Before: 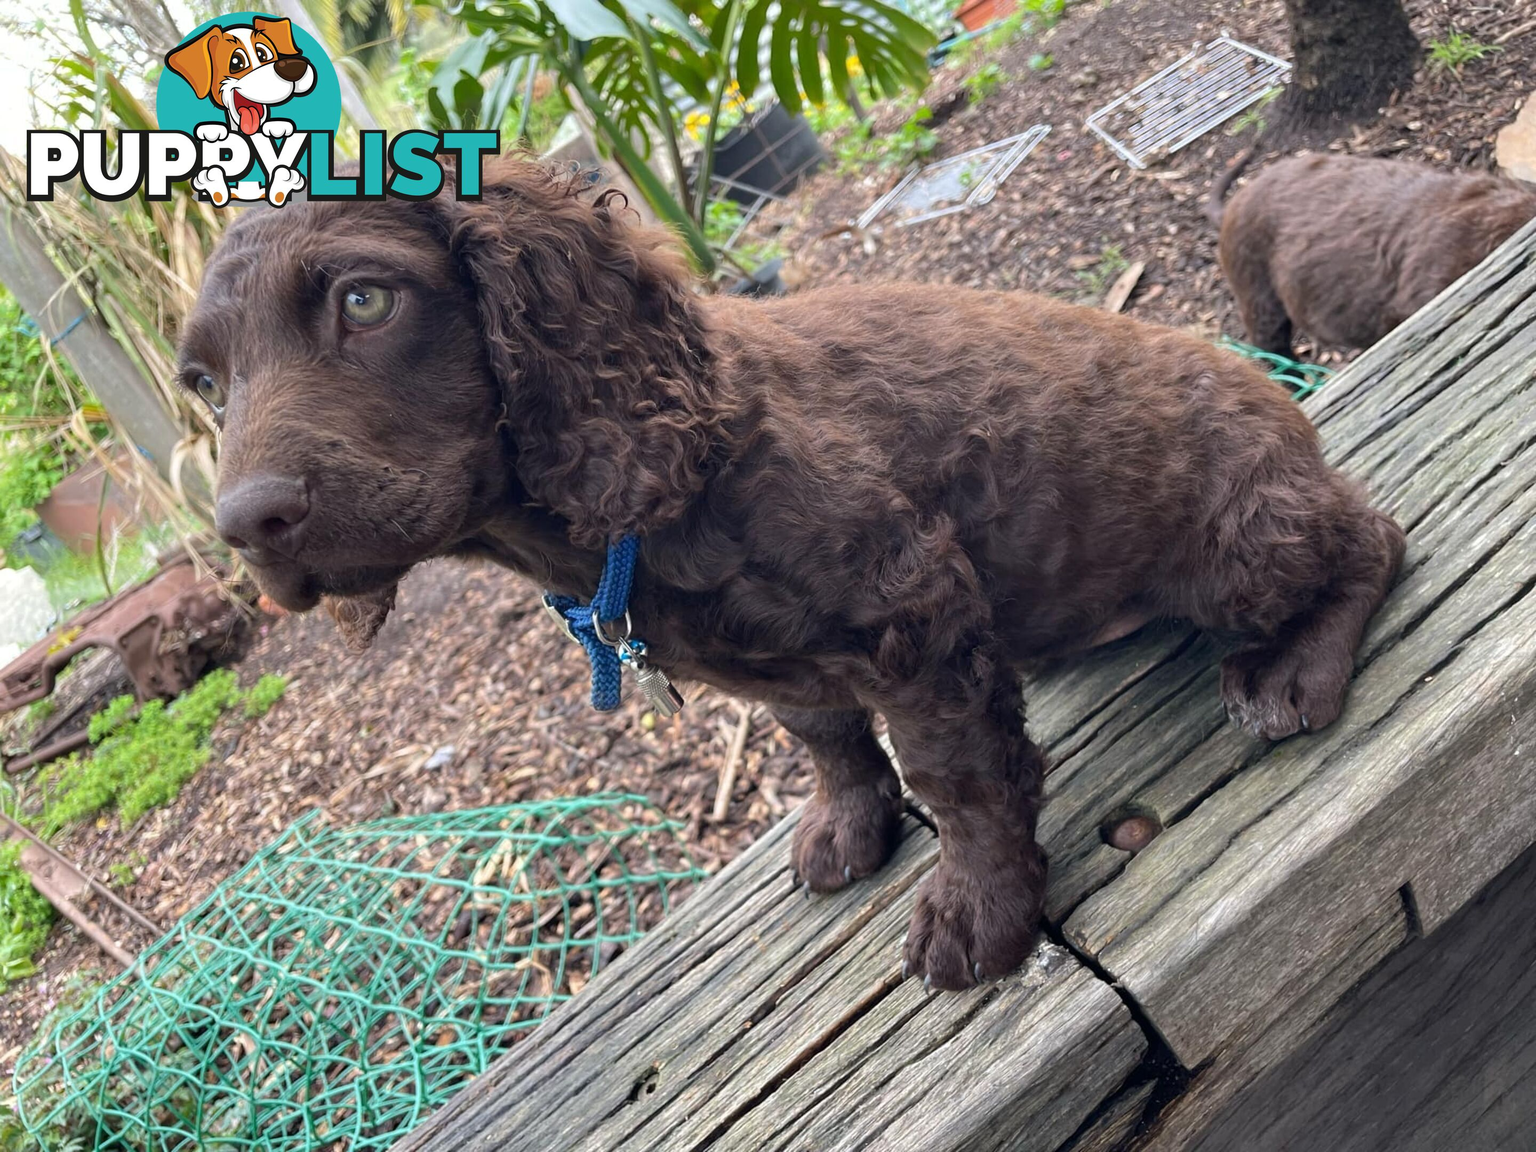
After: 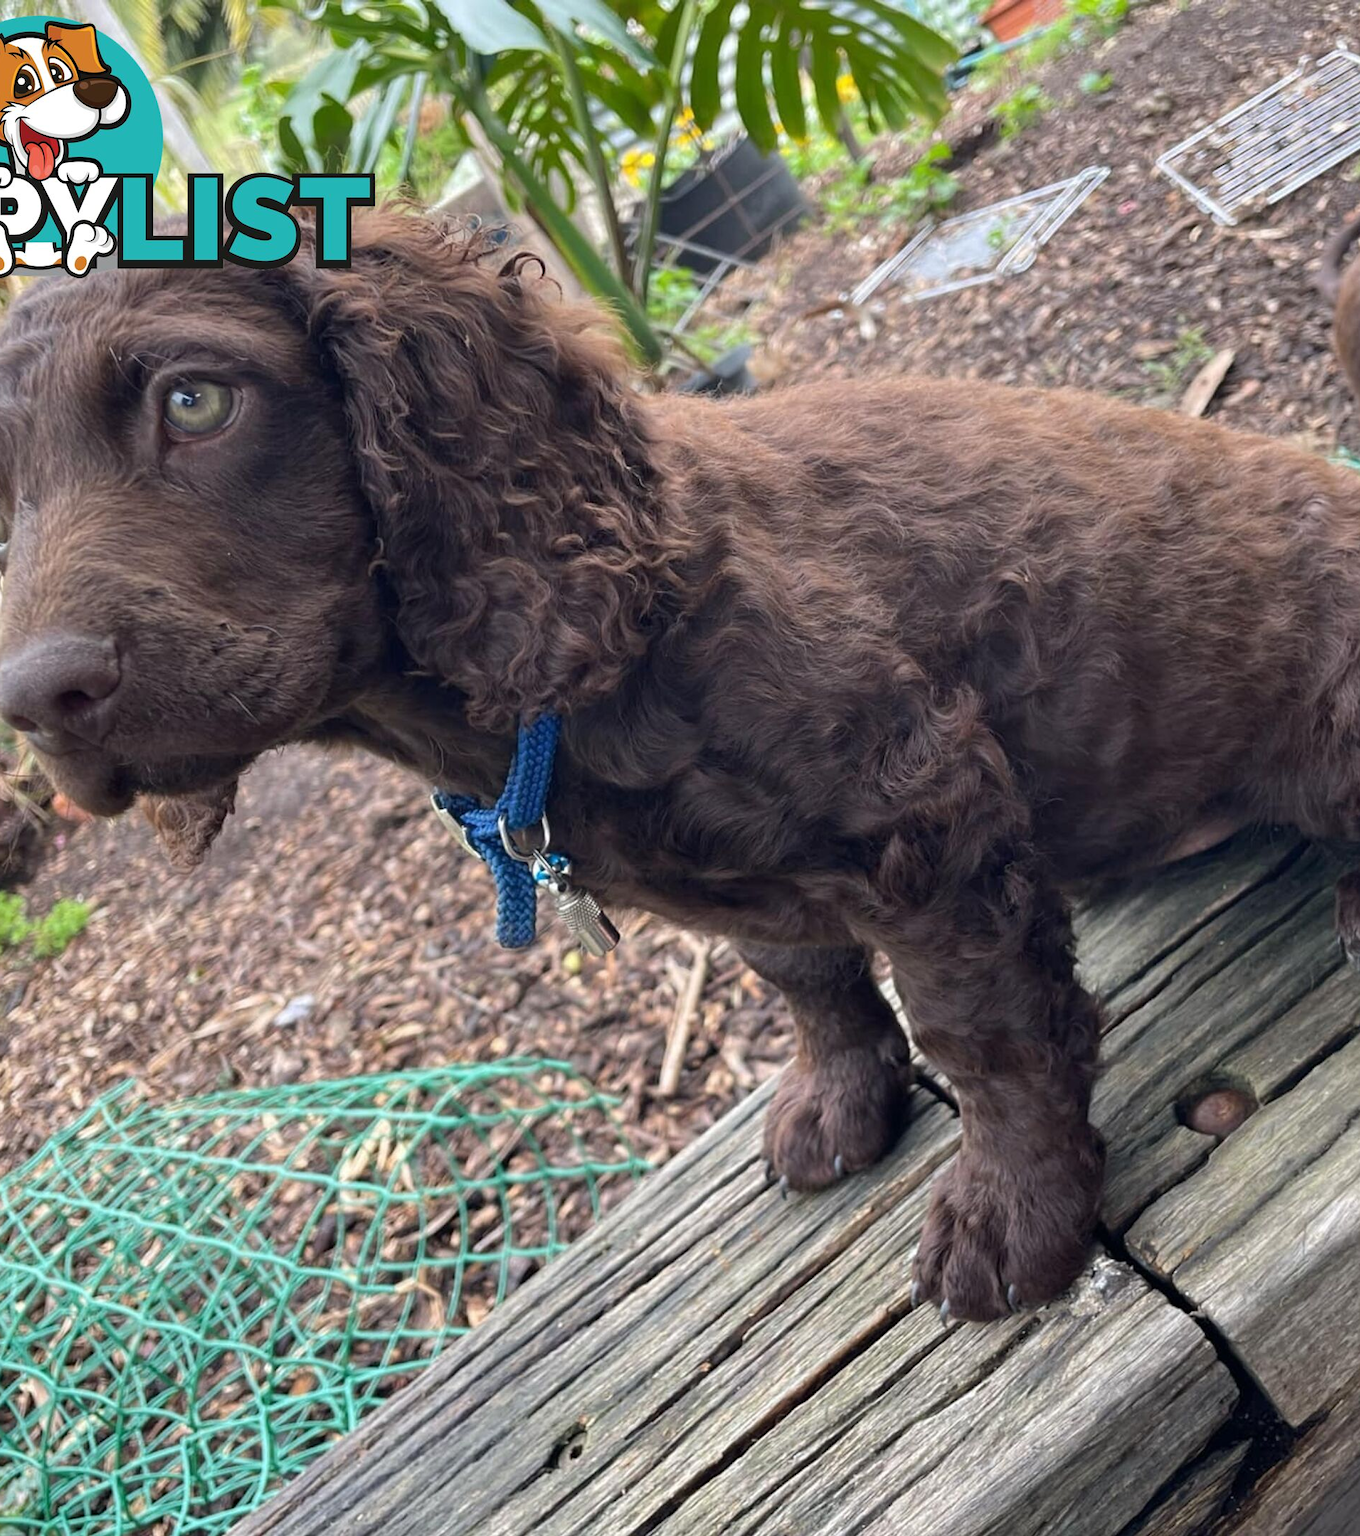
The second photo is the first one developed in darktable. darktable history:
crop and rotate: left 14.296%, right 19.251%
